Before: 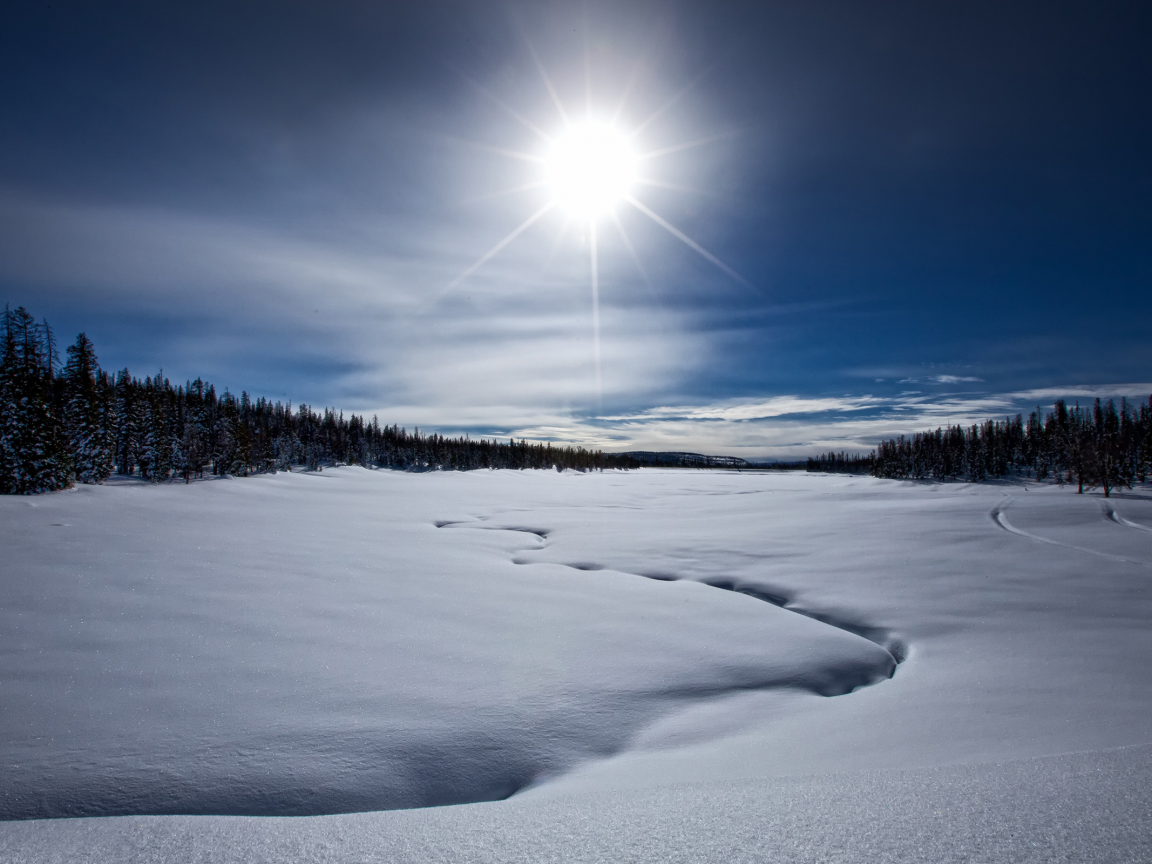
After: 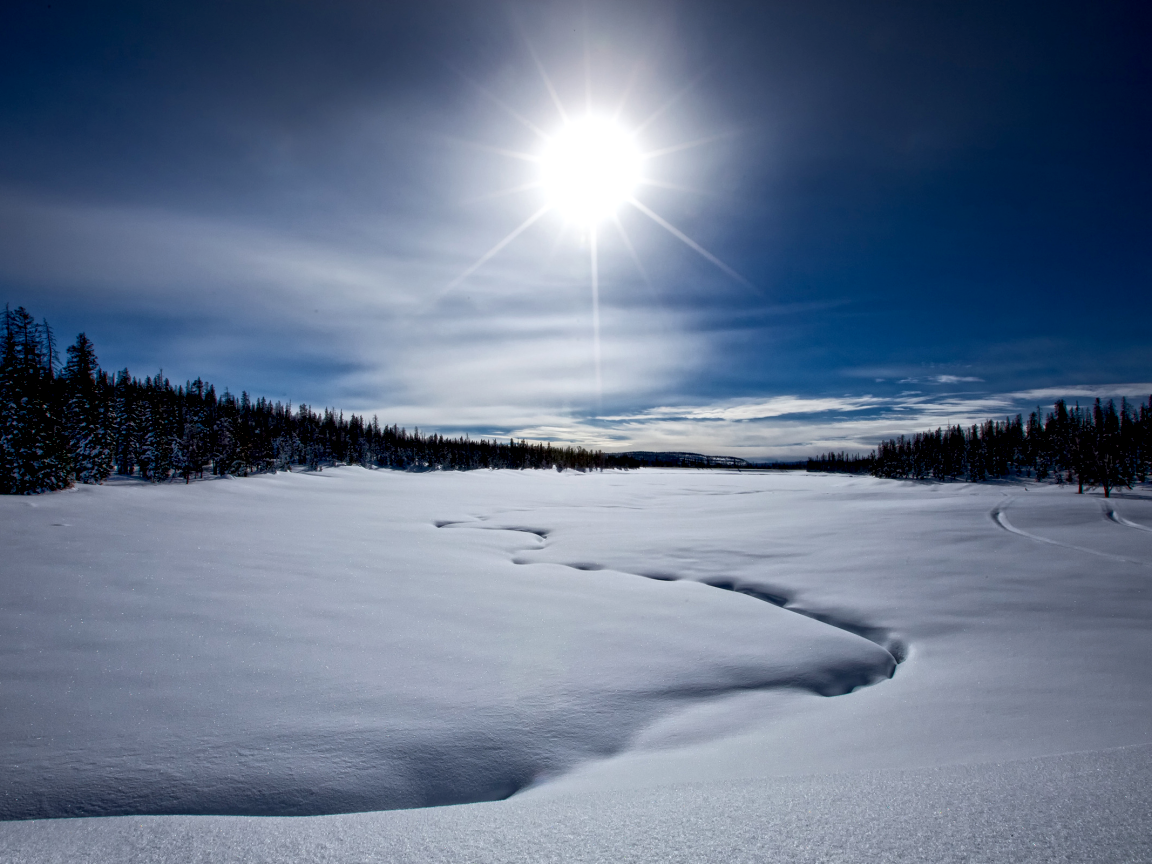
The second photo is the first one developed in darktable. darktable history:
exposure: black level correction 0.008, exposure 0.097 EV, compensate highlight preservation false
